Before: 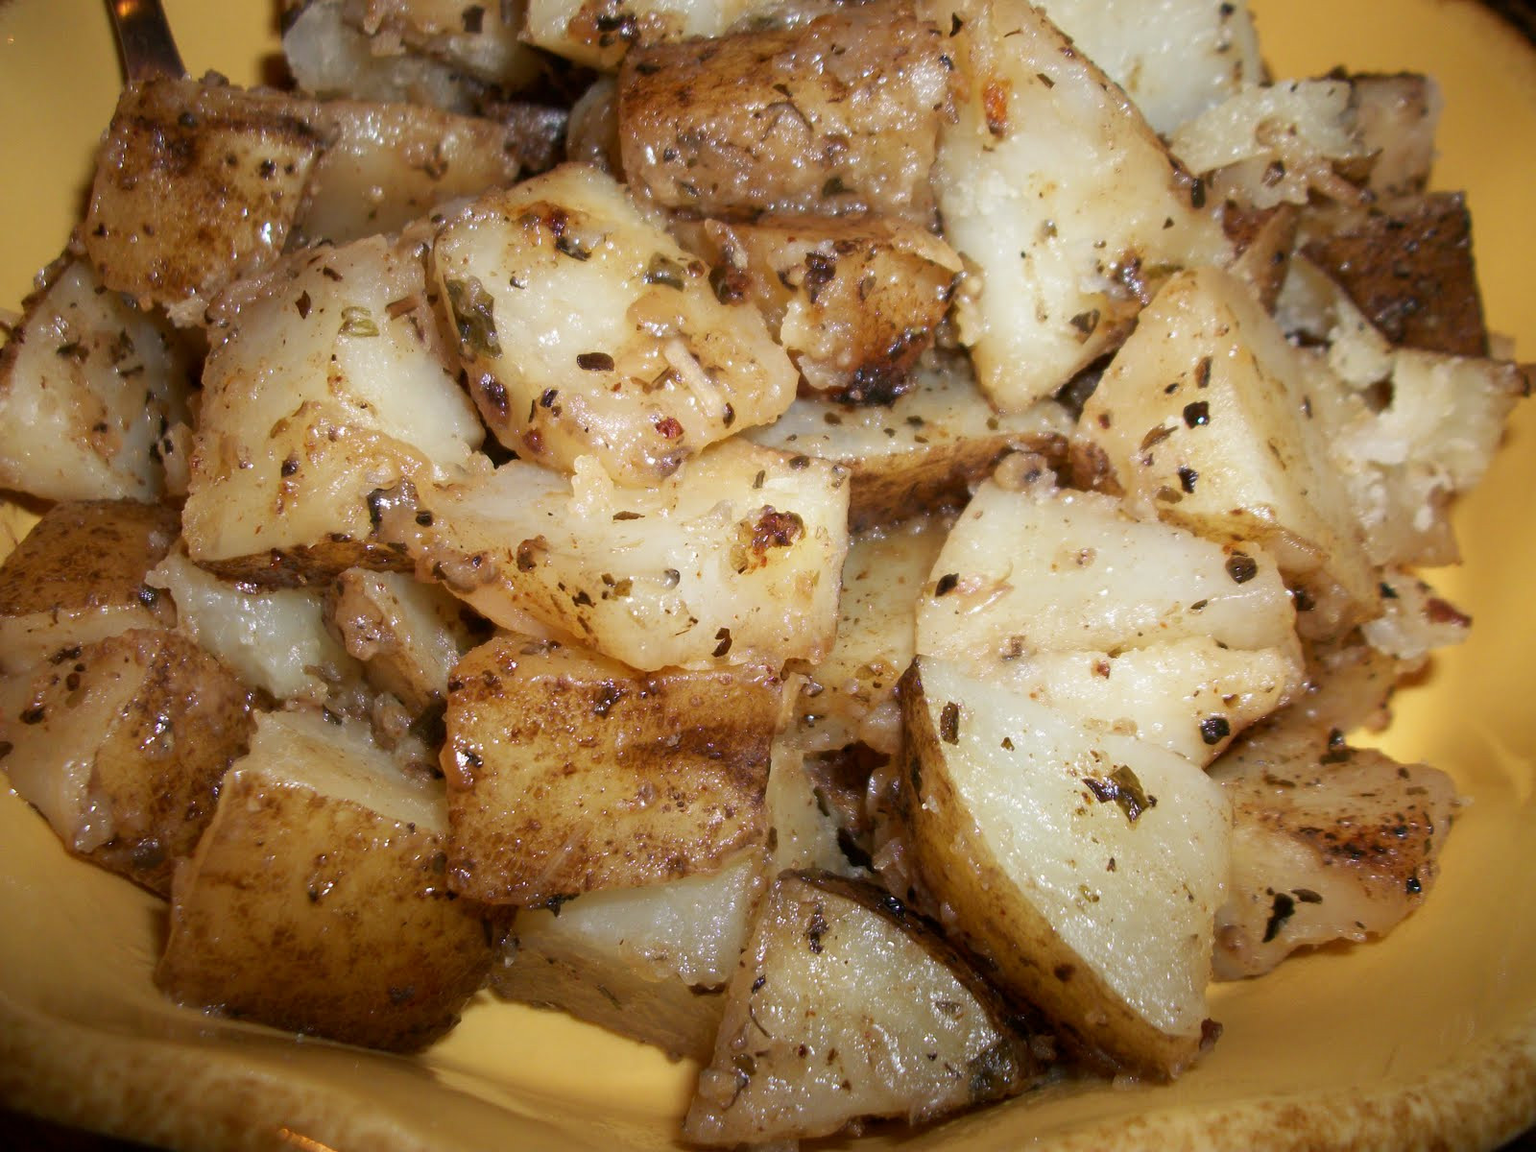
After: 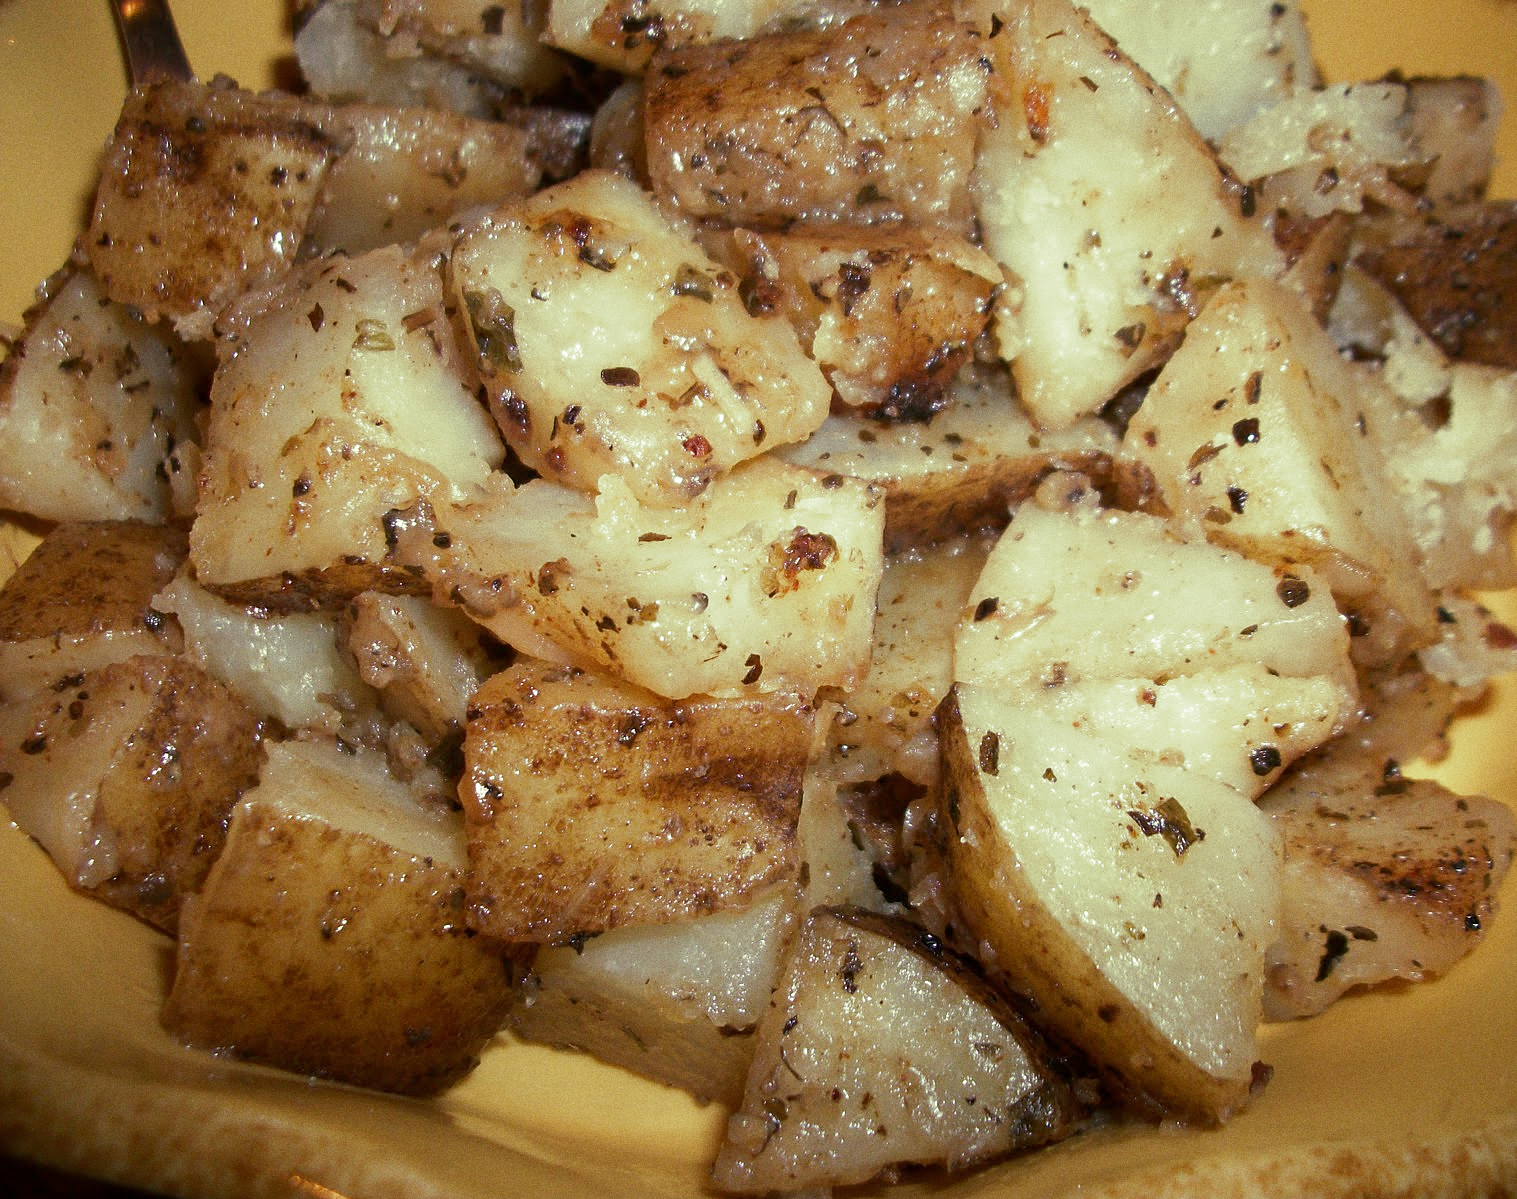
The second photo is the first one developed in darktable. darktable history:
grain: coarseness 0.09 ISO
sharpen: radius 1.458, amount 0.398, threshold 1.271
crop and rotate: right 5.167%
split-toning: shadows › hue 290.82°, shadows › saturation 0.34, highlights › saturation 0.38, balance 0, compress 50%
